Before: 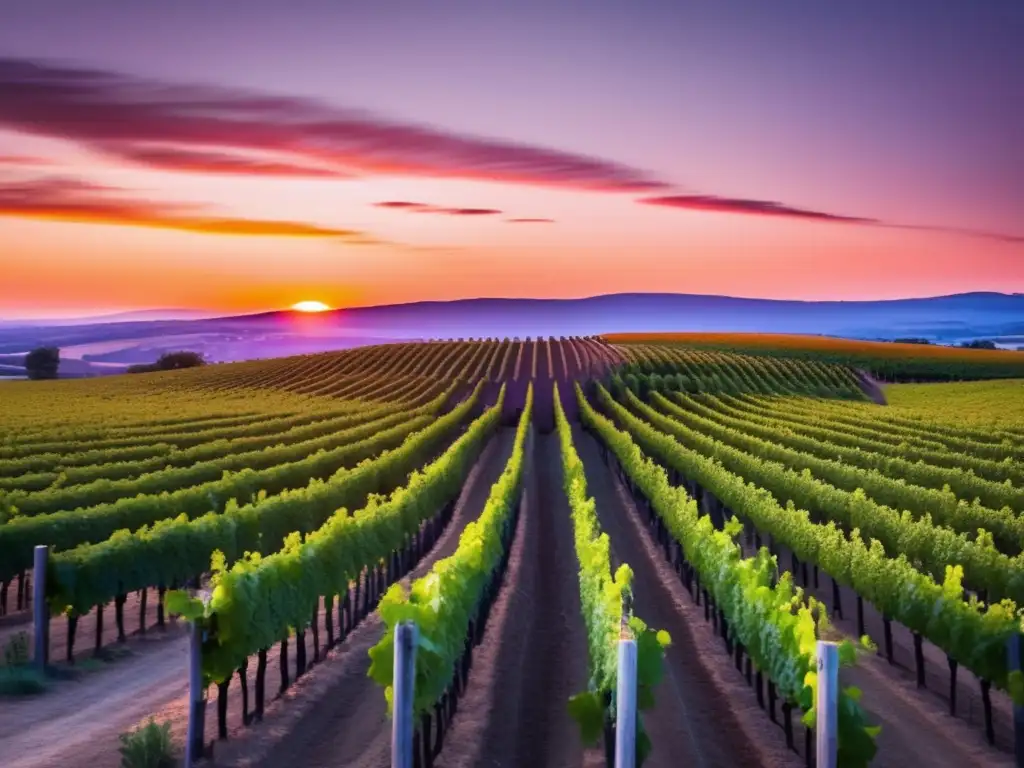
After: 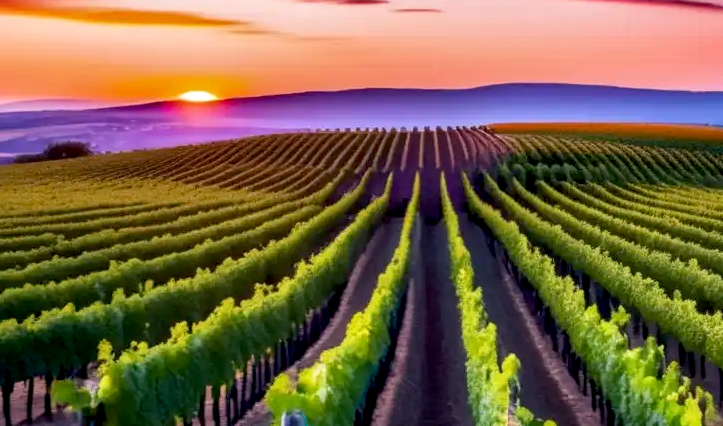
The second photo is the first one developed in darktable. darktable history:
color zones: curves: ch0 [(0.25, 0.5) (0.423, 0.5) (0.443, 0.5) (0.521, 0.756) (0.568, 0.5) (0.576, 0.5) (0.75, 0.5)]; ch1 [(0.25, 0.5) (0.423, 0.5) (0.443, 0.5) (0.539, 0.873) (0.624, 0.565) (0.631, 0.5) (0.75, 0.5)]
crop: left 11.044%, top 27.434%, right 18.285%, bottom 17.021%
local contrast: on, module defaults
exposure: black level correction 0.009, exposure 0.017 EV, compensate highlight preservation false
